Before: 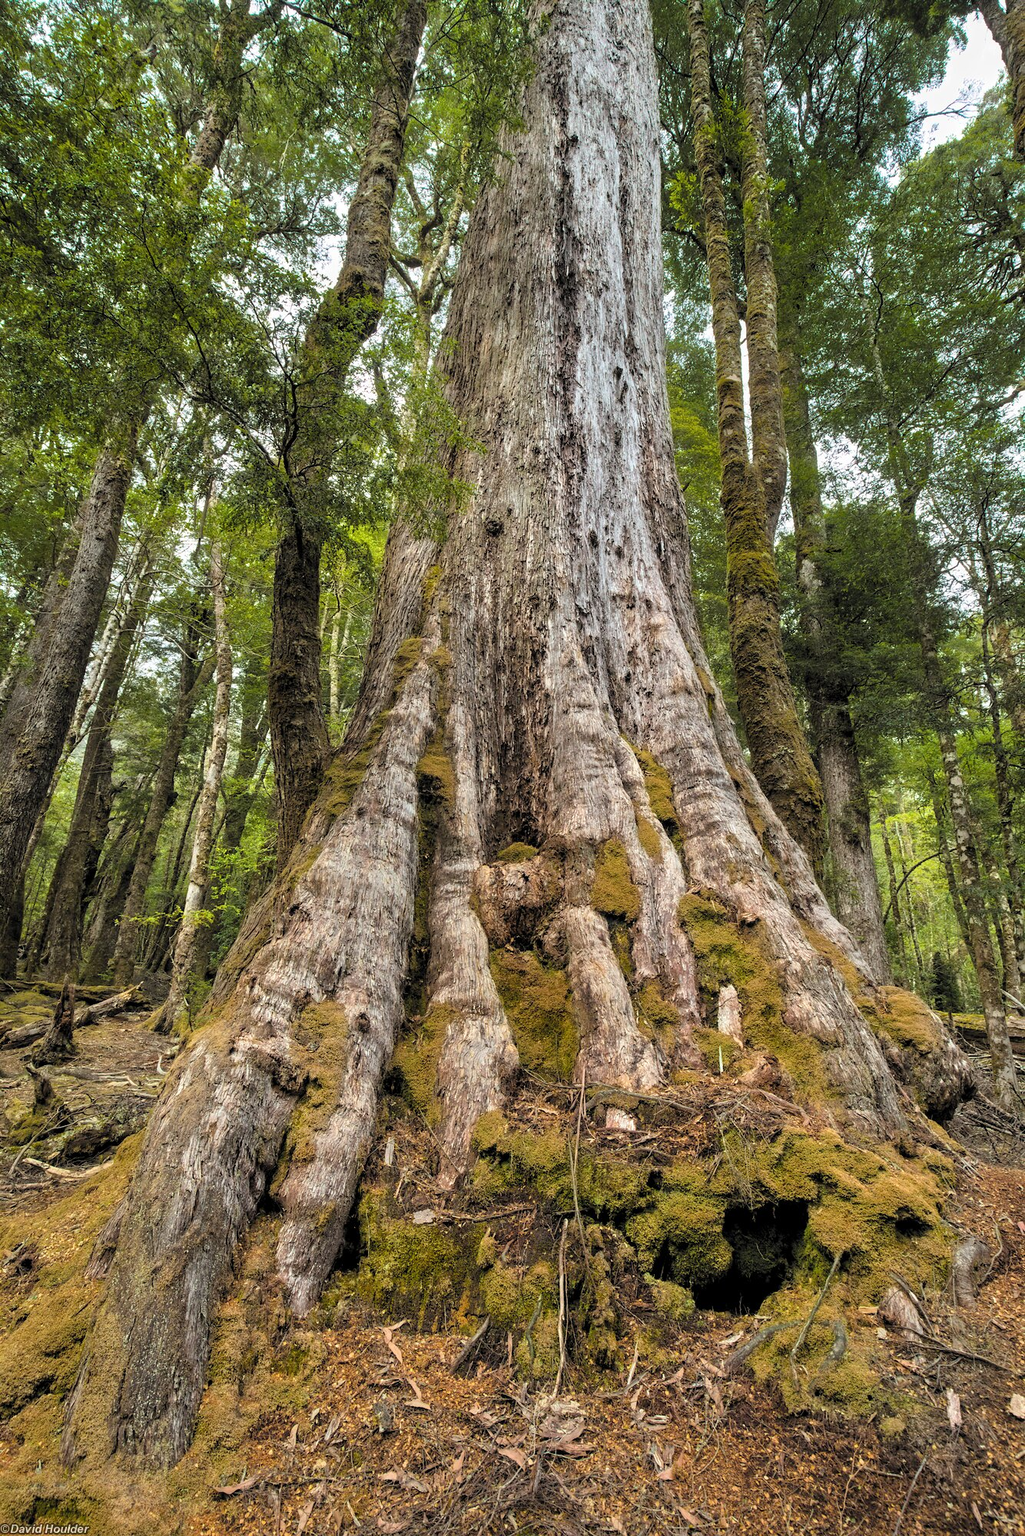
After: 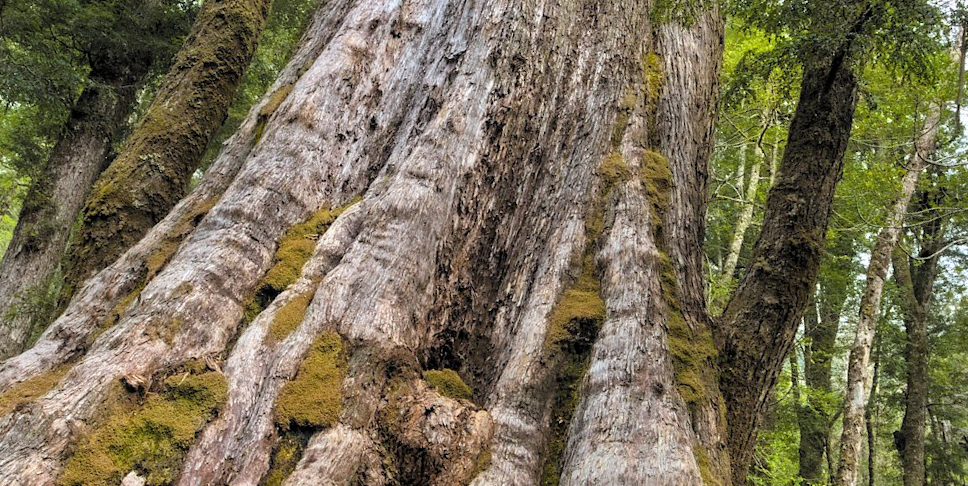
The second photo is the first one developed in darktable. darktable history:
crop and rotate: angle 16.12°, top 30.835%, bottom 35.653%
white balance: red 0.984, blue 1.059
